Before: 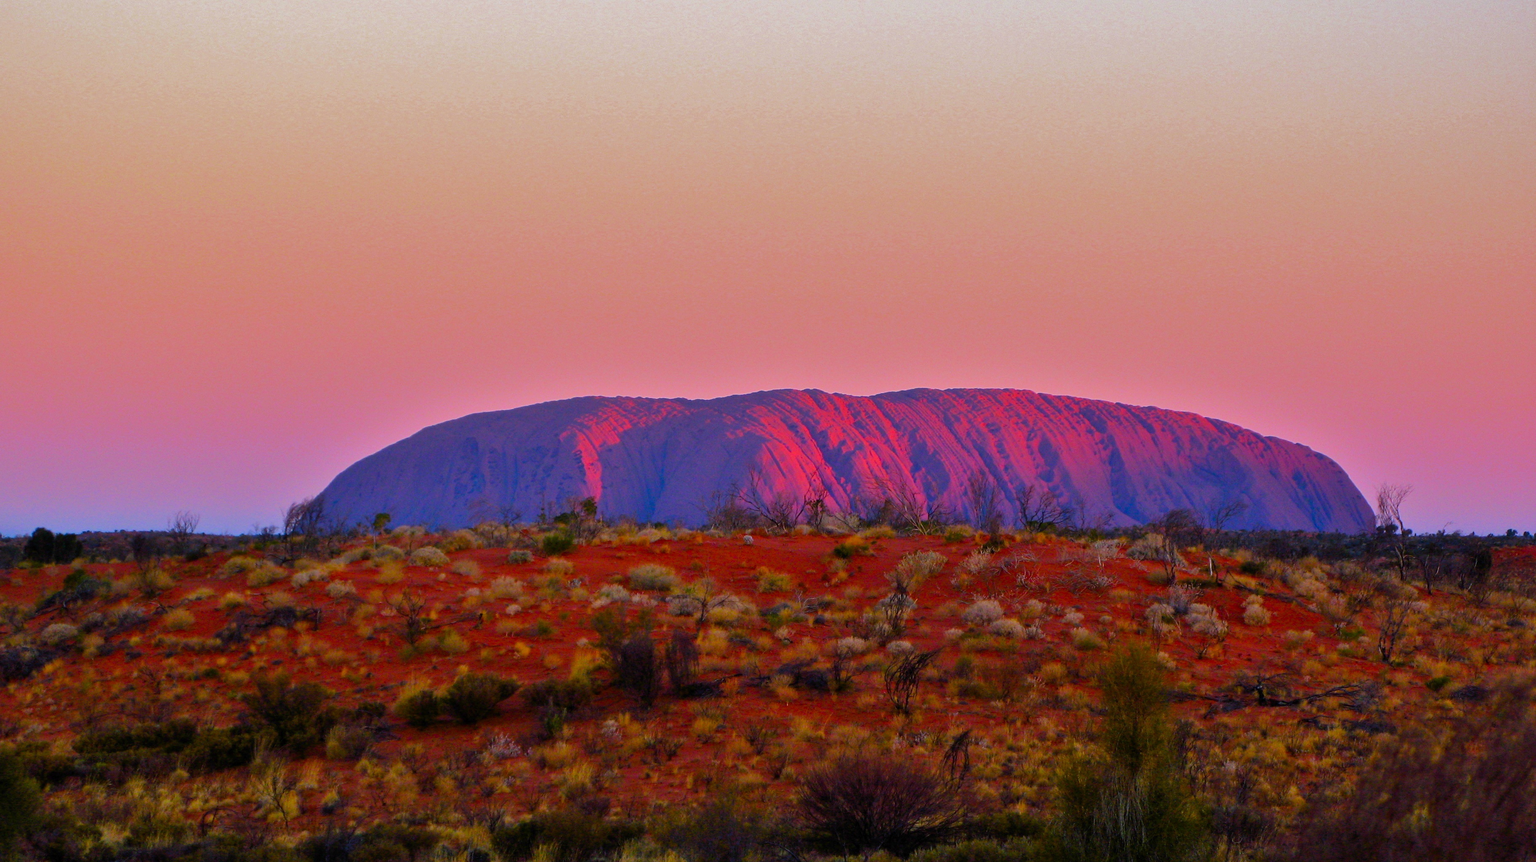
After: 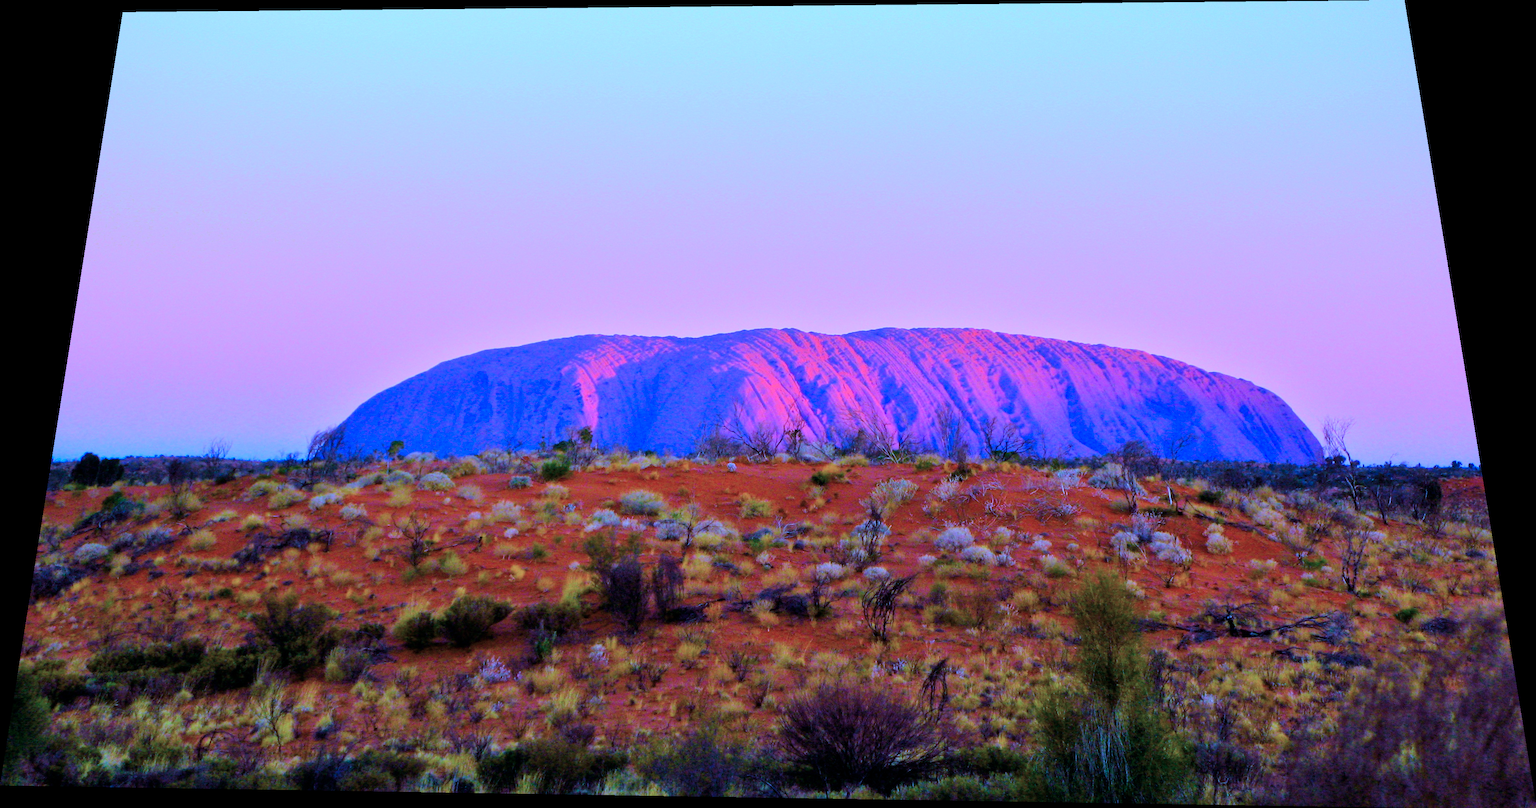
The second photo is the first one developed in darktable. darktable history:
tone curve: curves: ch0 [(0, 0) (0.004, 0.001) (0.133, 0.112) (0.325, 0.362) (0.832, 0.893) (1, 1)], color space Lab, linked channels, preserve colors none
color calibration: illuminant as shot in camera, x 0.462, y 0.419, temperature 2651.64 K
rotate and perspective: rotation 0.128°, lens shift (vertical) -0.181, lens shift (horizontal) -0.044, shear 0.001, automatic cropping off
velvia: on, module defaults
